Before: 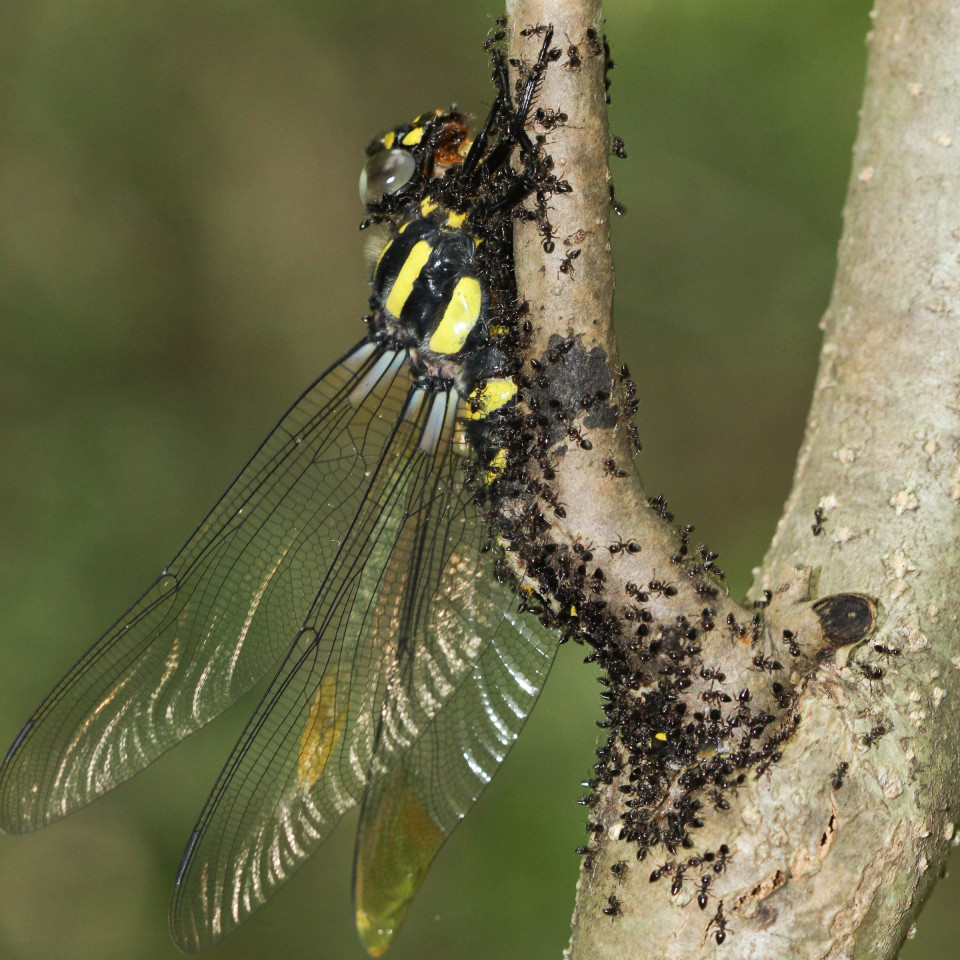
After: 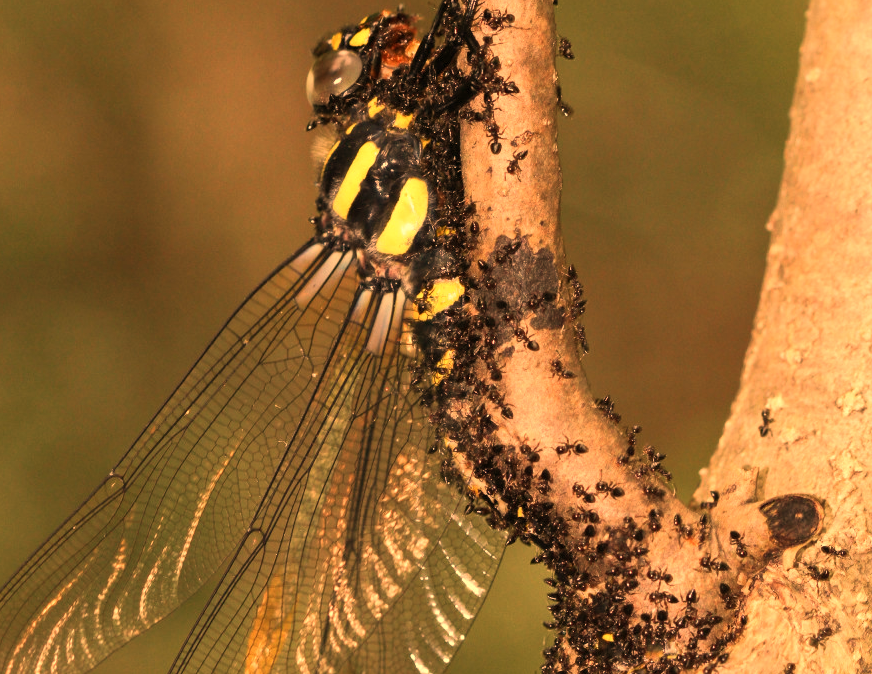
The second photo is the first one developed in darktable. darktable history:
crop: left 5.596%, top 10.314%, right 3.534%, bottom 19.395%
white balance: red 1.467, blue 0.684
